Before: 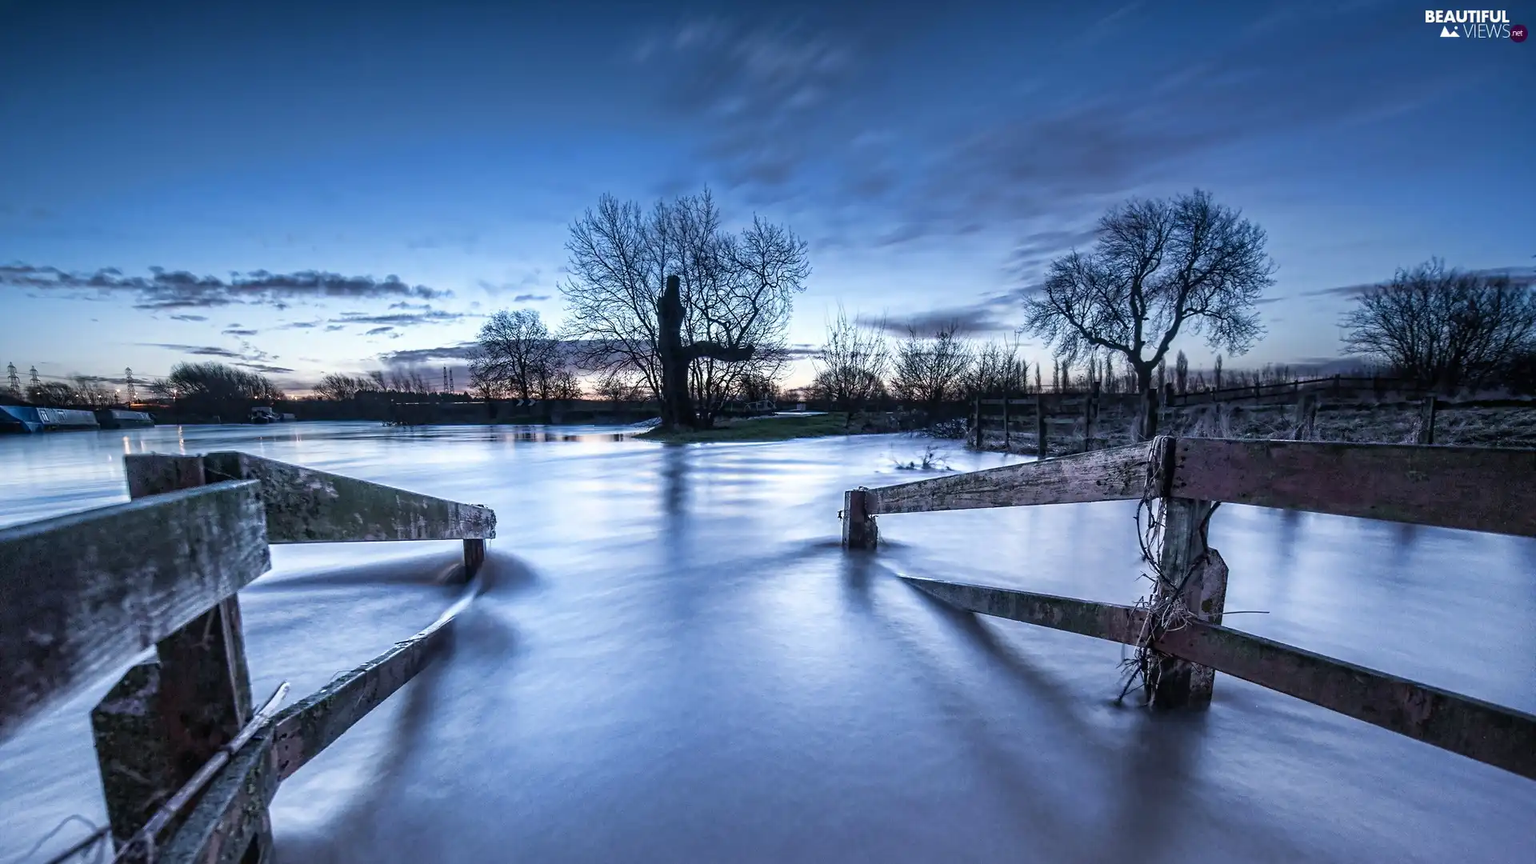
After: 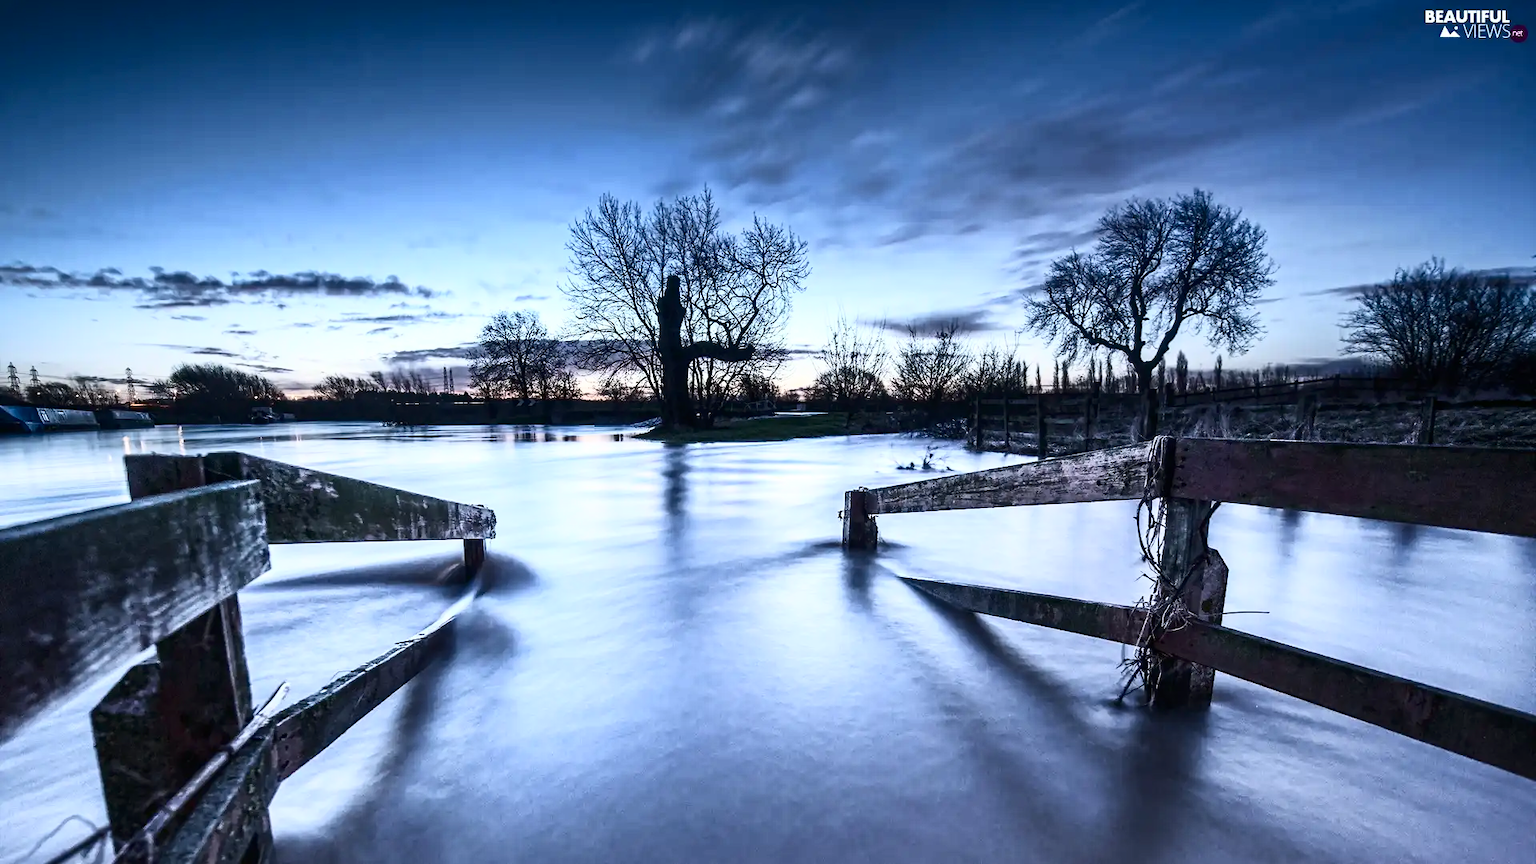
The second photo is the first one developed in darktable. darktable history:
contrast brightness saturation: contrast 0.39, brightness 0.1
